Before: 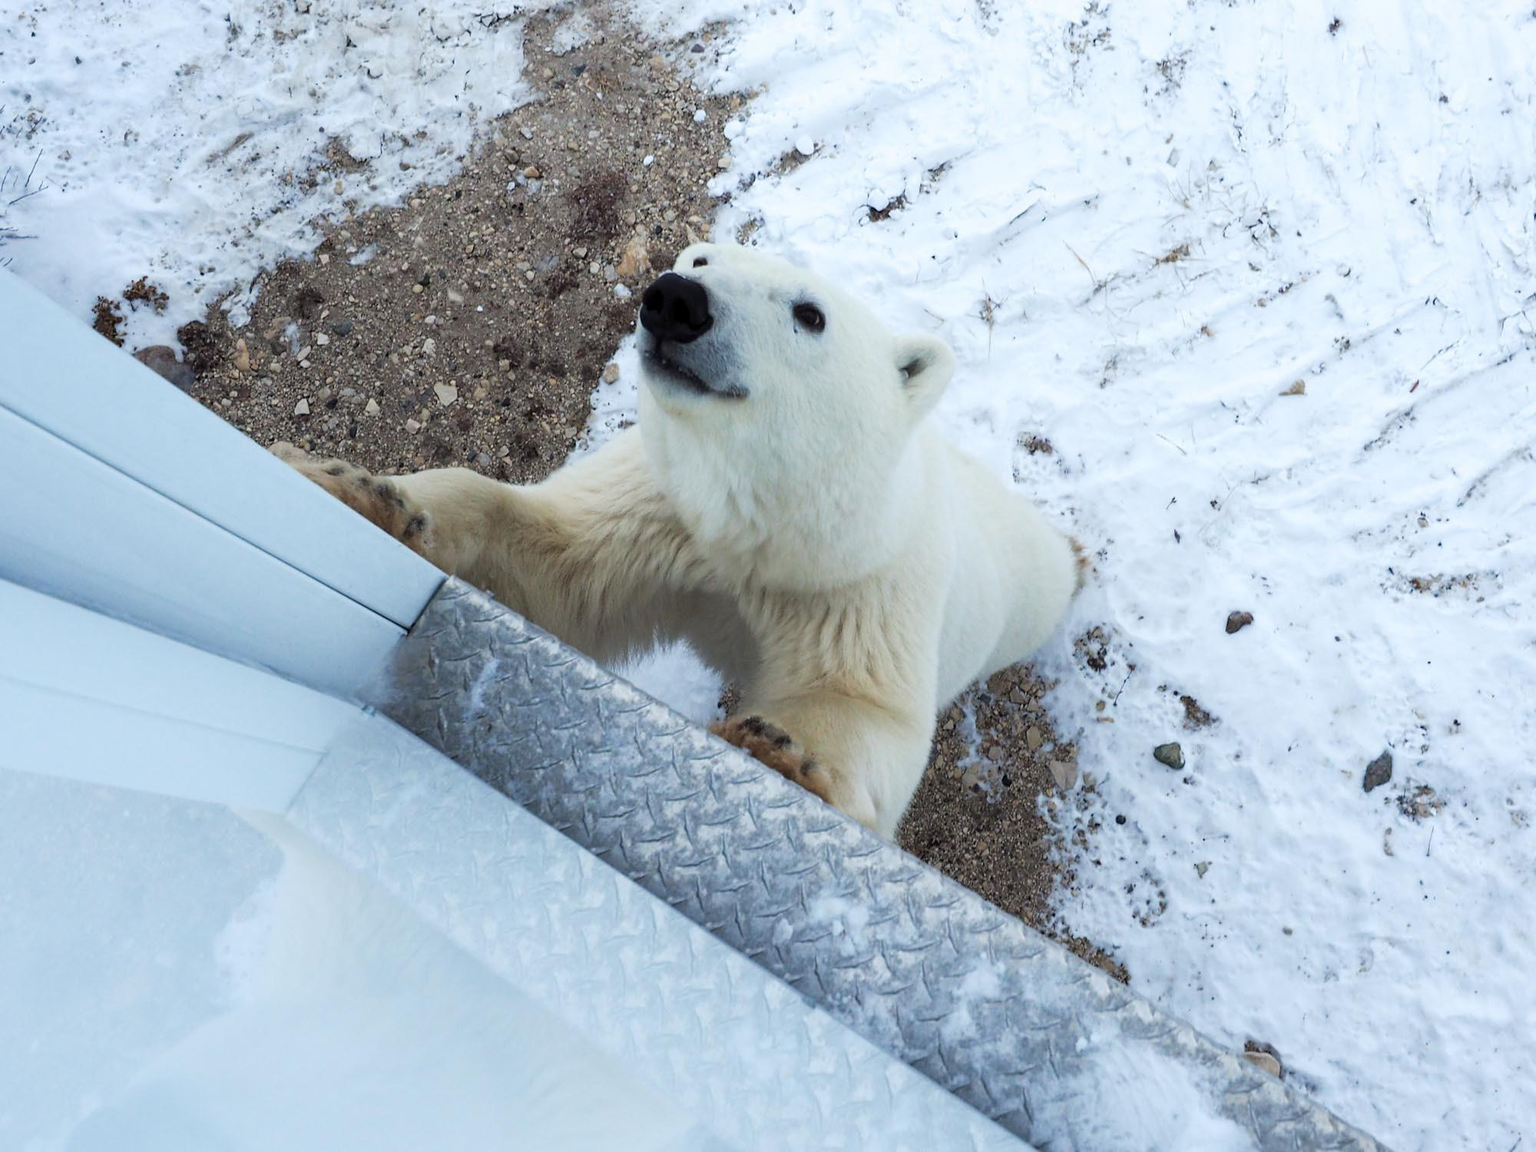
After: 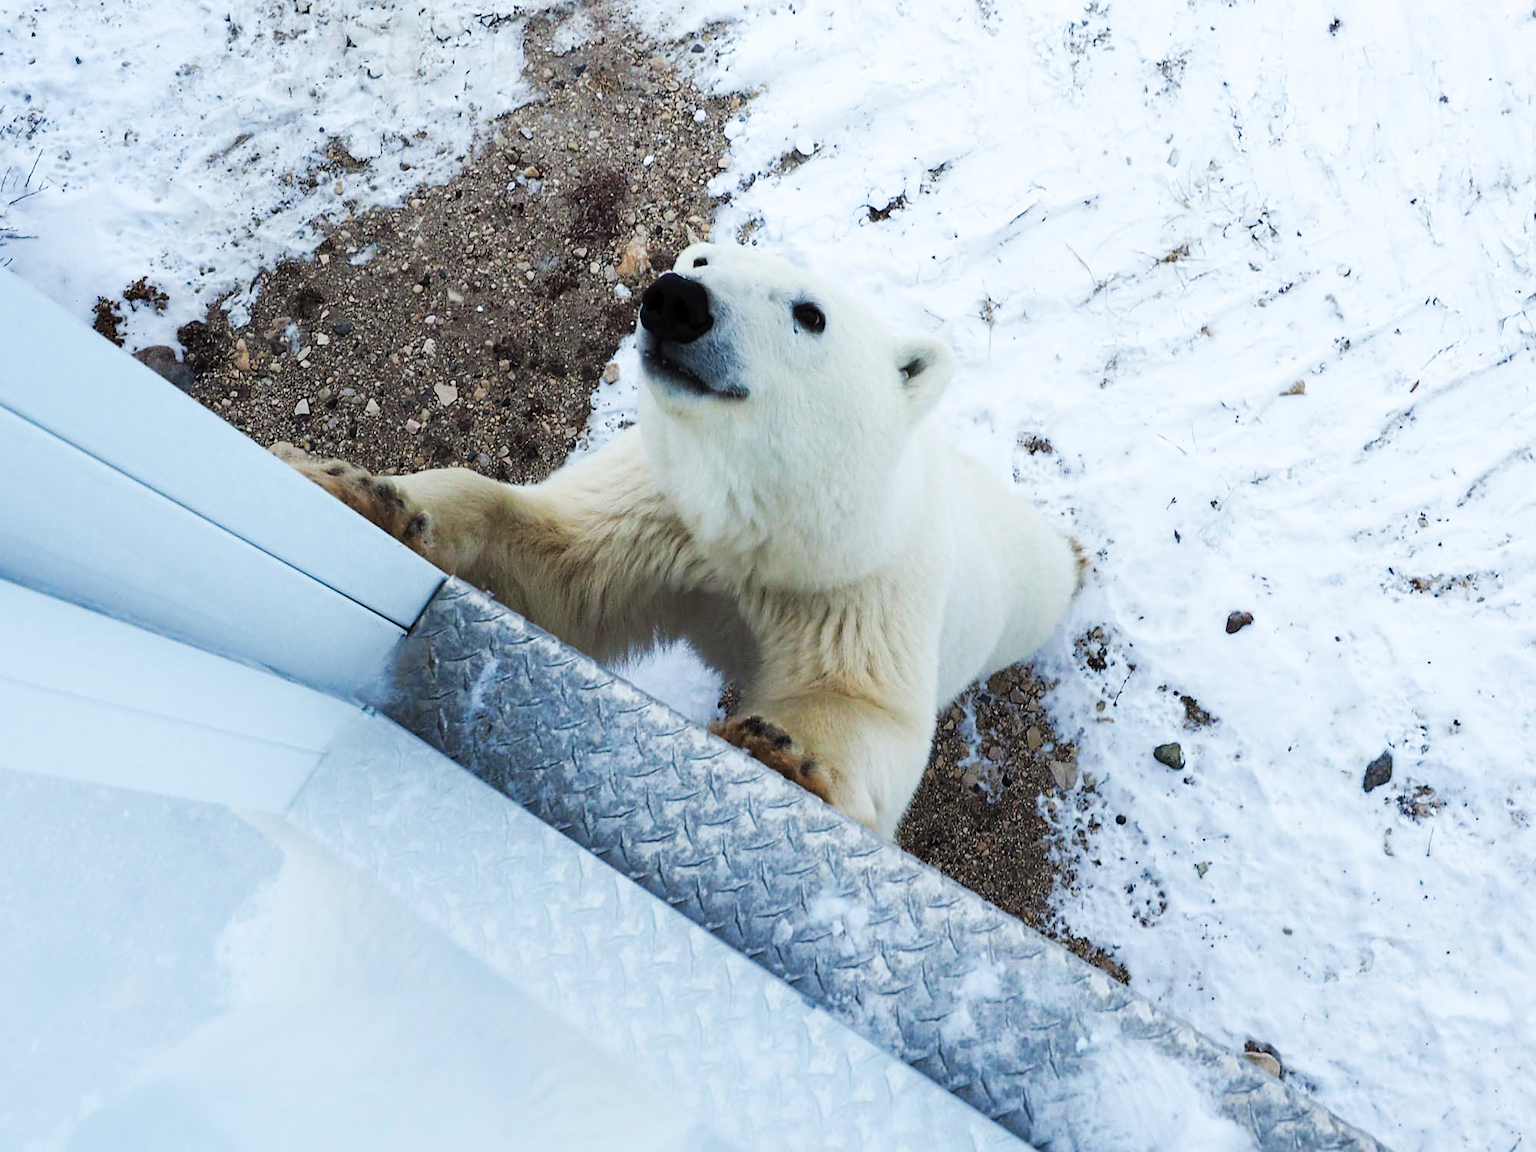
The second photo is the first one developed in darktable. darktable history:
sharpen: amount 0.2
tone curve: curves: ch0 [(0, 0) (0.003, 0.009) (0.011, 0.013) (0.025, 0.019) (0.044, 0.029) (0.069, 0.04) (0.1, 0.053) (0.136, 0.08) (0.177, 0.114) (0.224, 0.151) (0.277, 0.207) (0.335, 0.267) (0.399, 0.35) (0.468, 0.442) (0.543, 0.545) (0.623, 0.656) (0.709, 0.752) (0.801, 0.843) (0.898, 0.932) (1, 1)], preserve colors none
